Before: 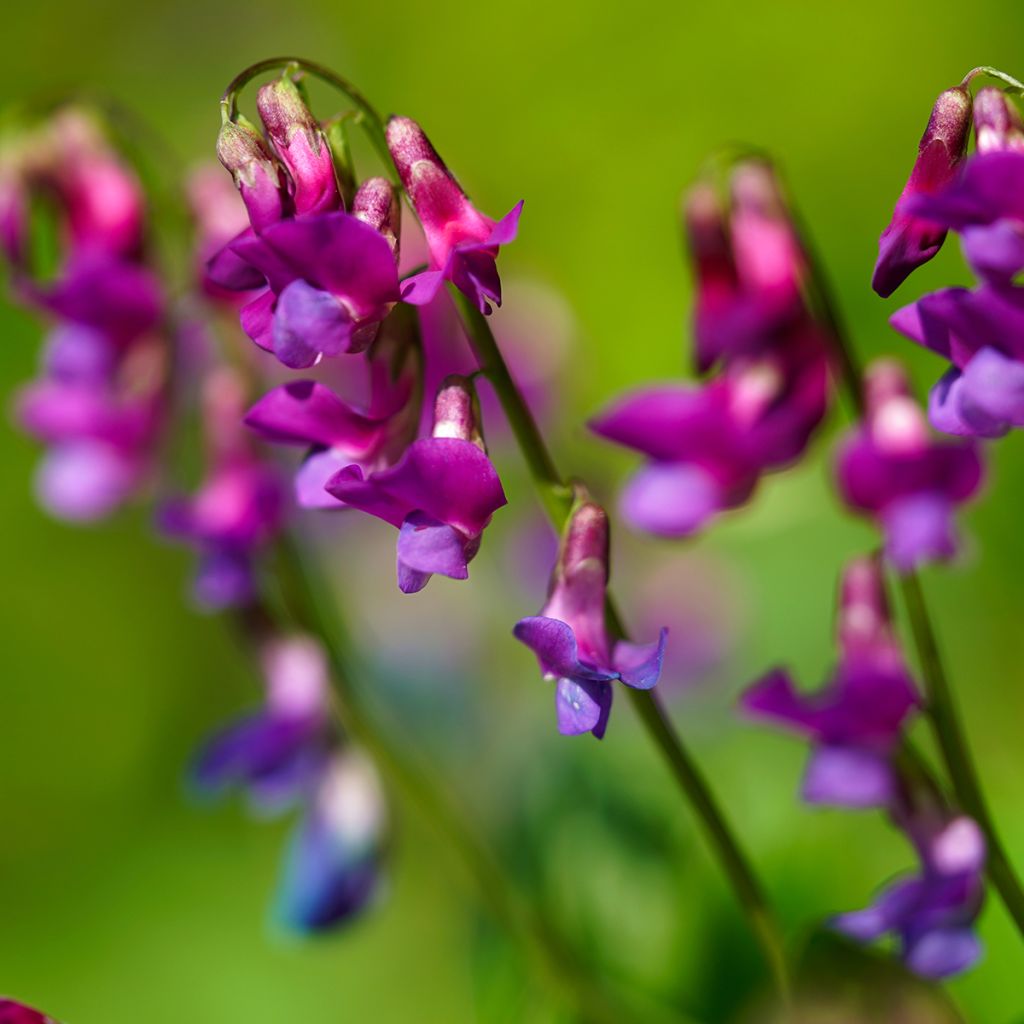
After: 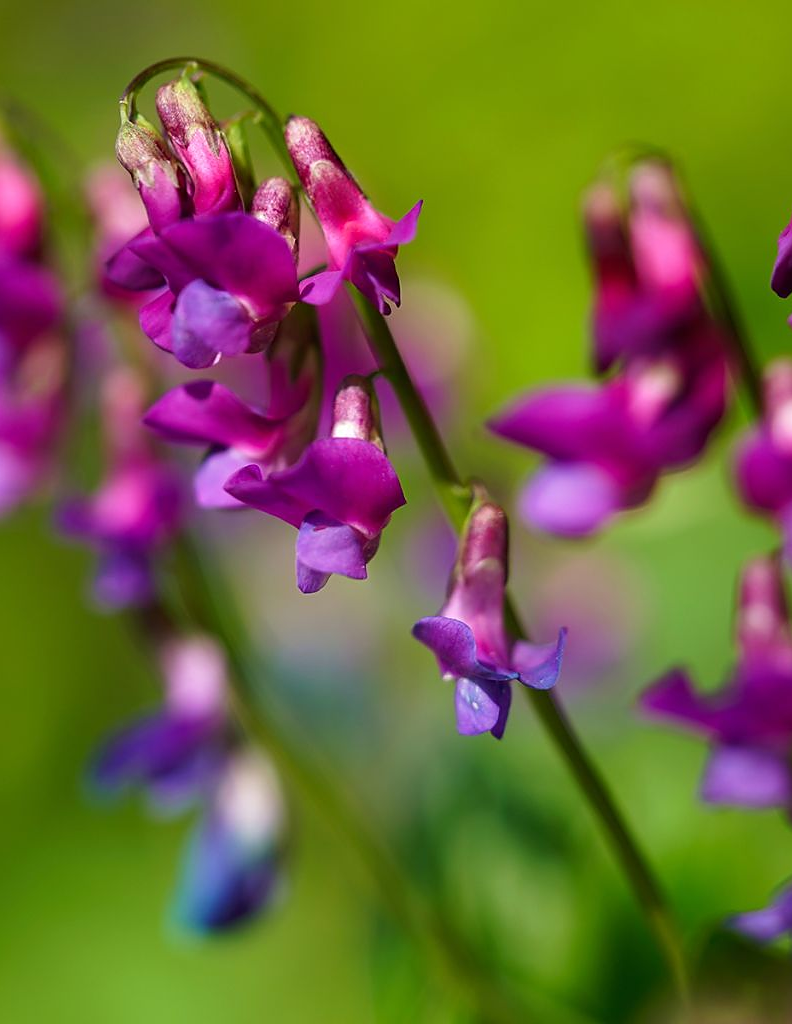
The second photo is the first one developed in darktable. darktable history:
crop: left 9.894%, right 12.681%
sharpen: radius 0.978, amount 0.616
